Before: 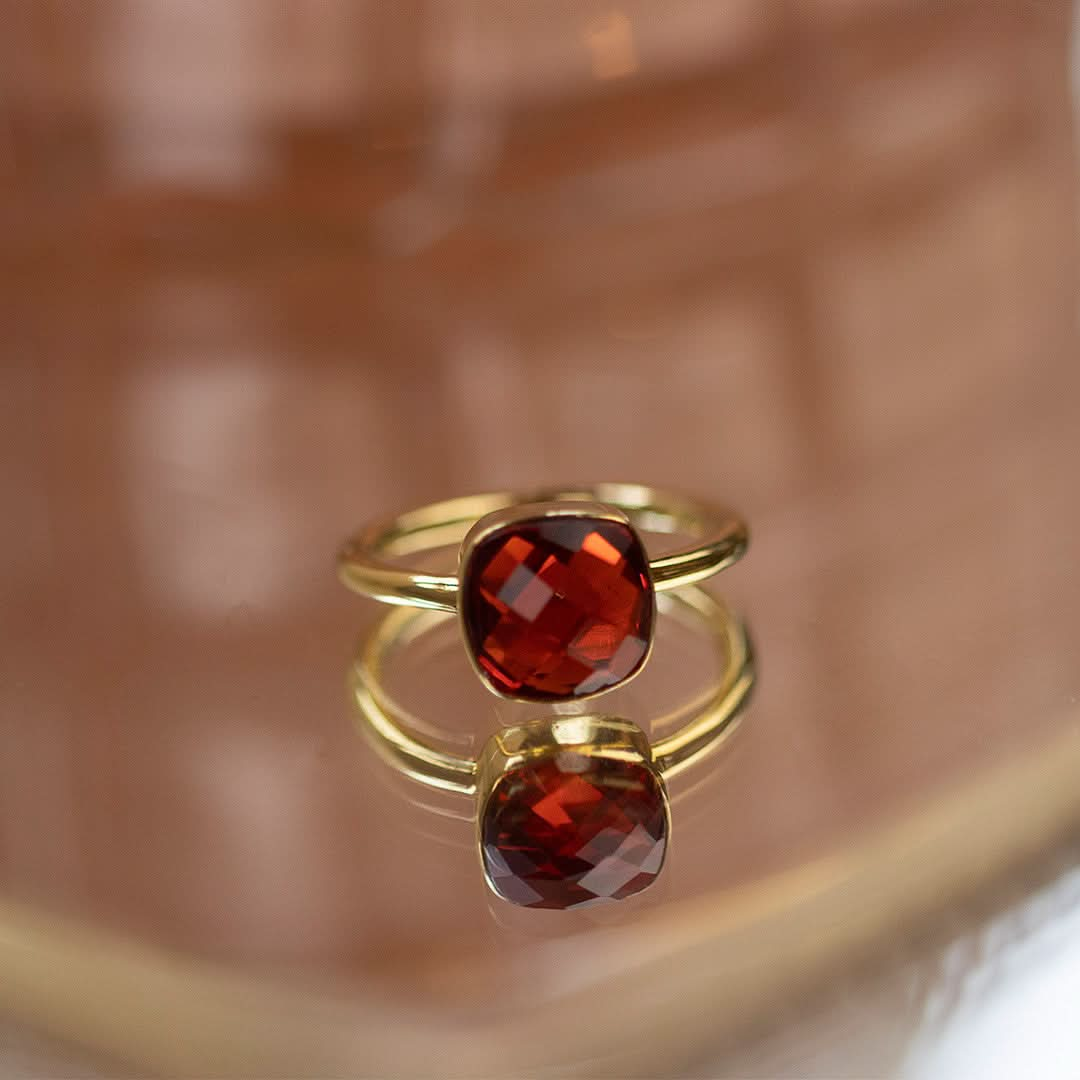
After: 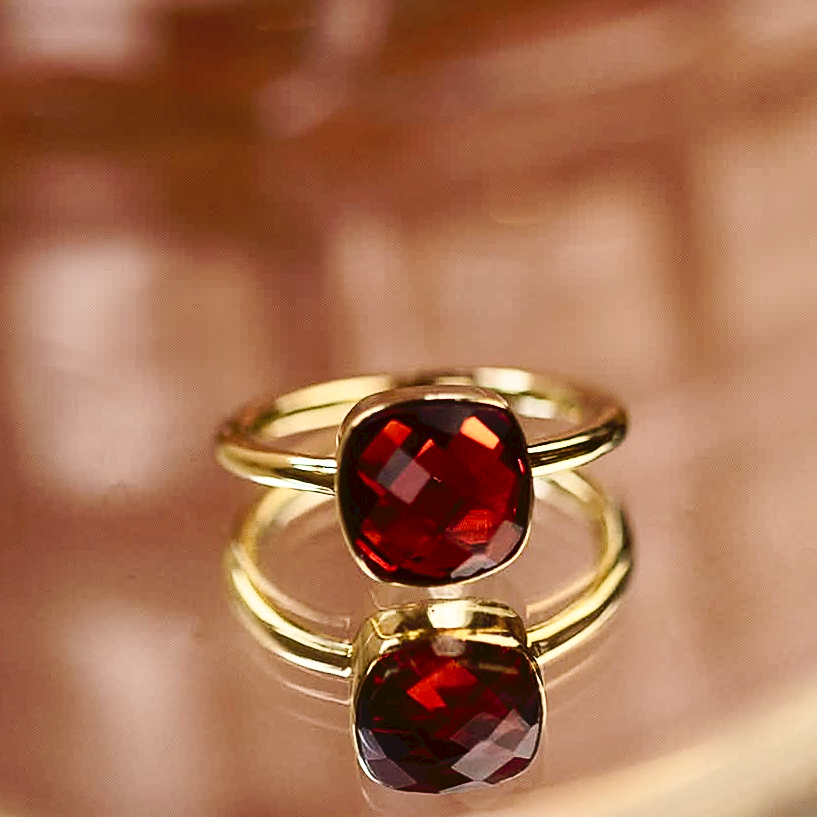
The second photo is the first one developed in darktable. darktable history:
rotate and perspective: rotation 0.8°, automatic cropping off
crop and rotate: left 11.831%, top 11.346%, right 13.429%, bottom 13.899%
tone curve: curves: ch0 [(0, 0) (0.003, 0.047) (0.011, 0.051) (0.025, 0.051) (0.044, 0.057) (0.069, 0.068) (0.1, 0.076) (0.136, 0.108) (0.177, 0.166) (0.224, 0.229) (0.277, 0.299) (0.335, 0.364) (0.399, 0.46) (0.468, 0.553) (0.543, 0.639) (0.623, 0.724) (0.709, 0.808) (0.801, 0.886) (0.898, 0.954) (1, 1)], preserve colors none
contrast brightness saturation: contrast 0.28
sharpen: on, module defaults
